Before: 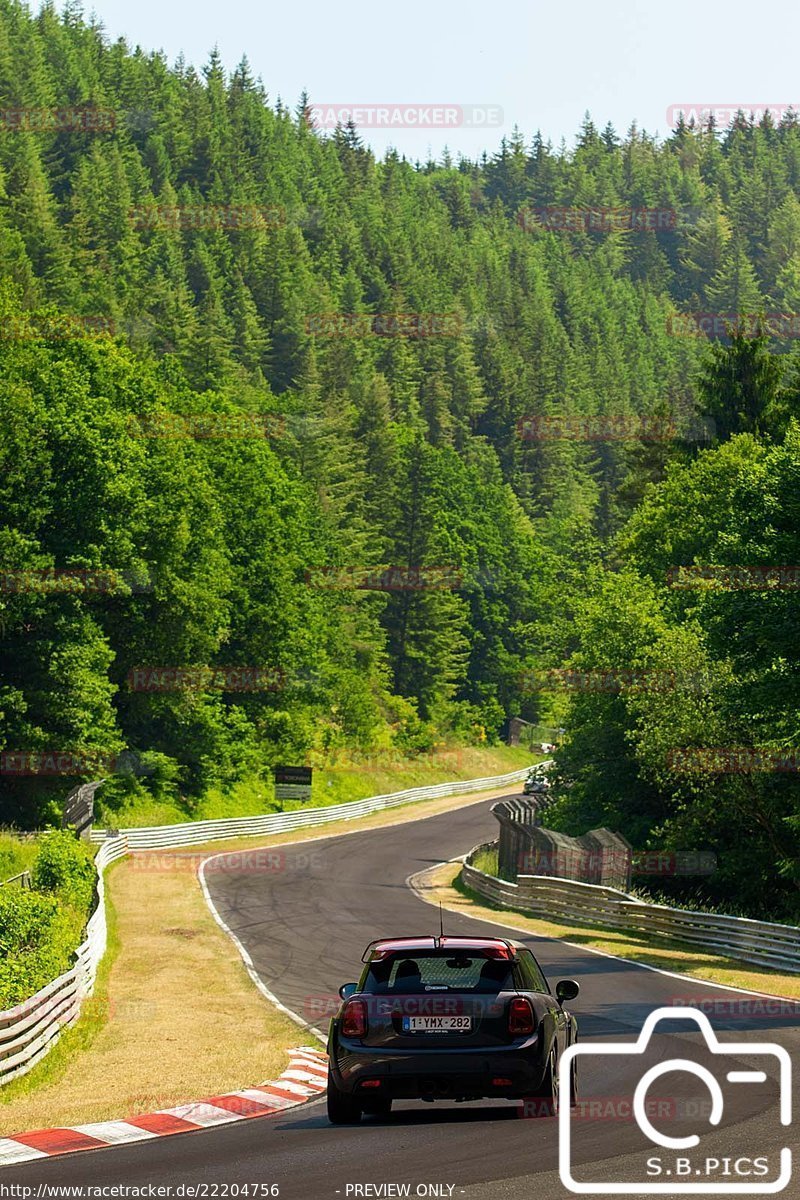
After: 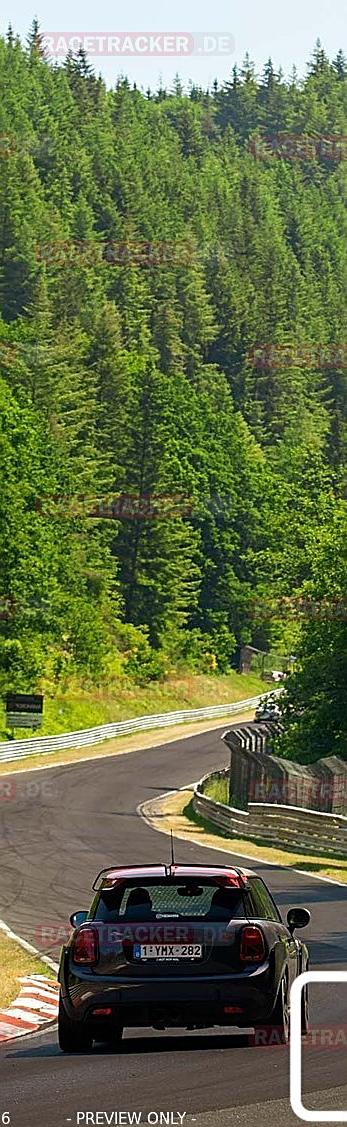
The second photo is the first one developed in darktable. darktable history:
sharpen: on, module defaults
crop: left 33.729%, top 6.006%, right 22.811%
